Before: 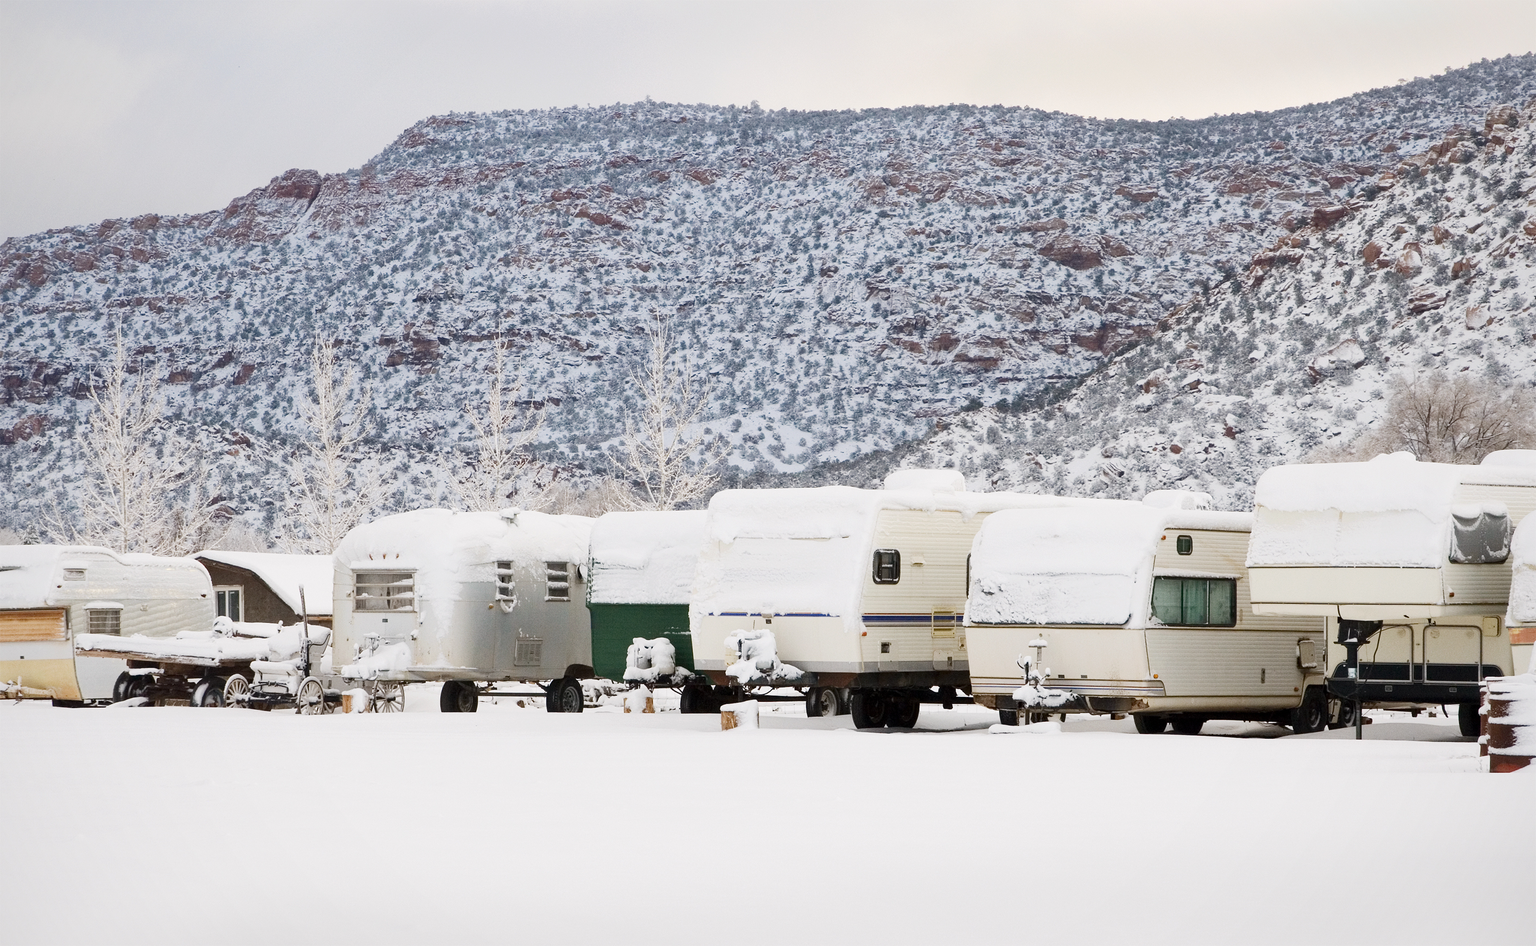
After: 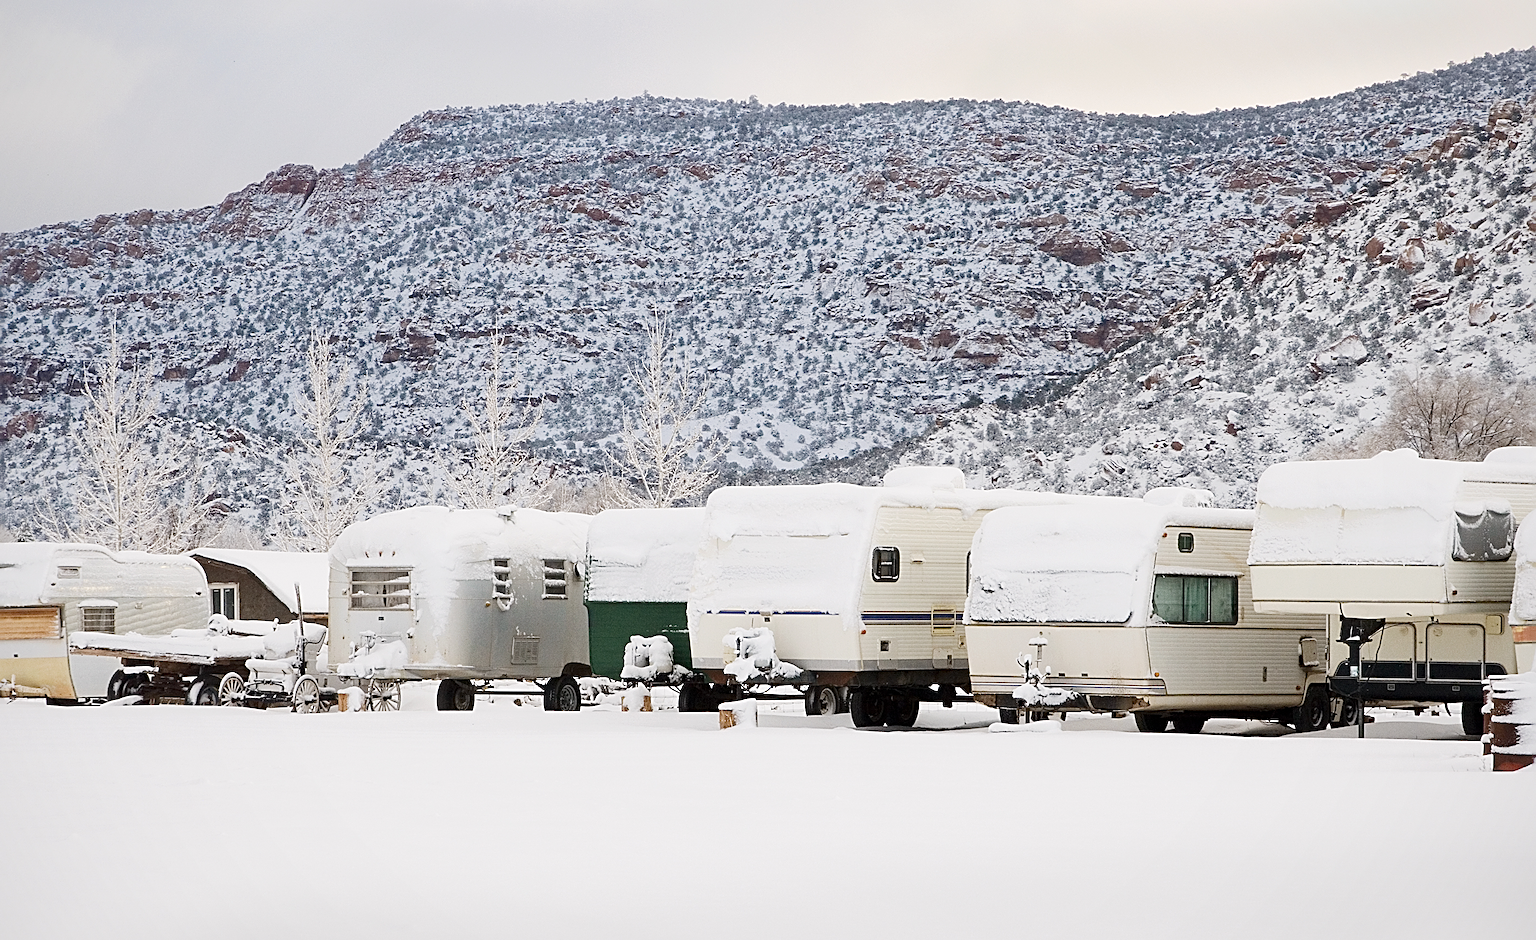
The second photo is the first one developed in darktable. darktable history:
crop: left 0.435%, top 0.669%, right 0.177%, bottom 0.529%
sharpen: radius 3.049, amount 0.754
